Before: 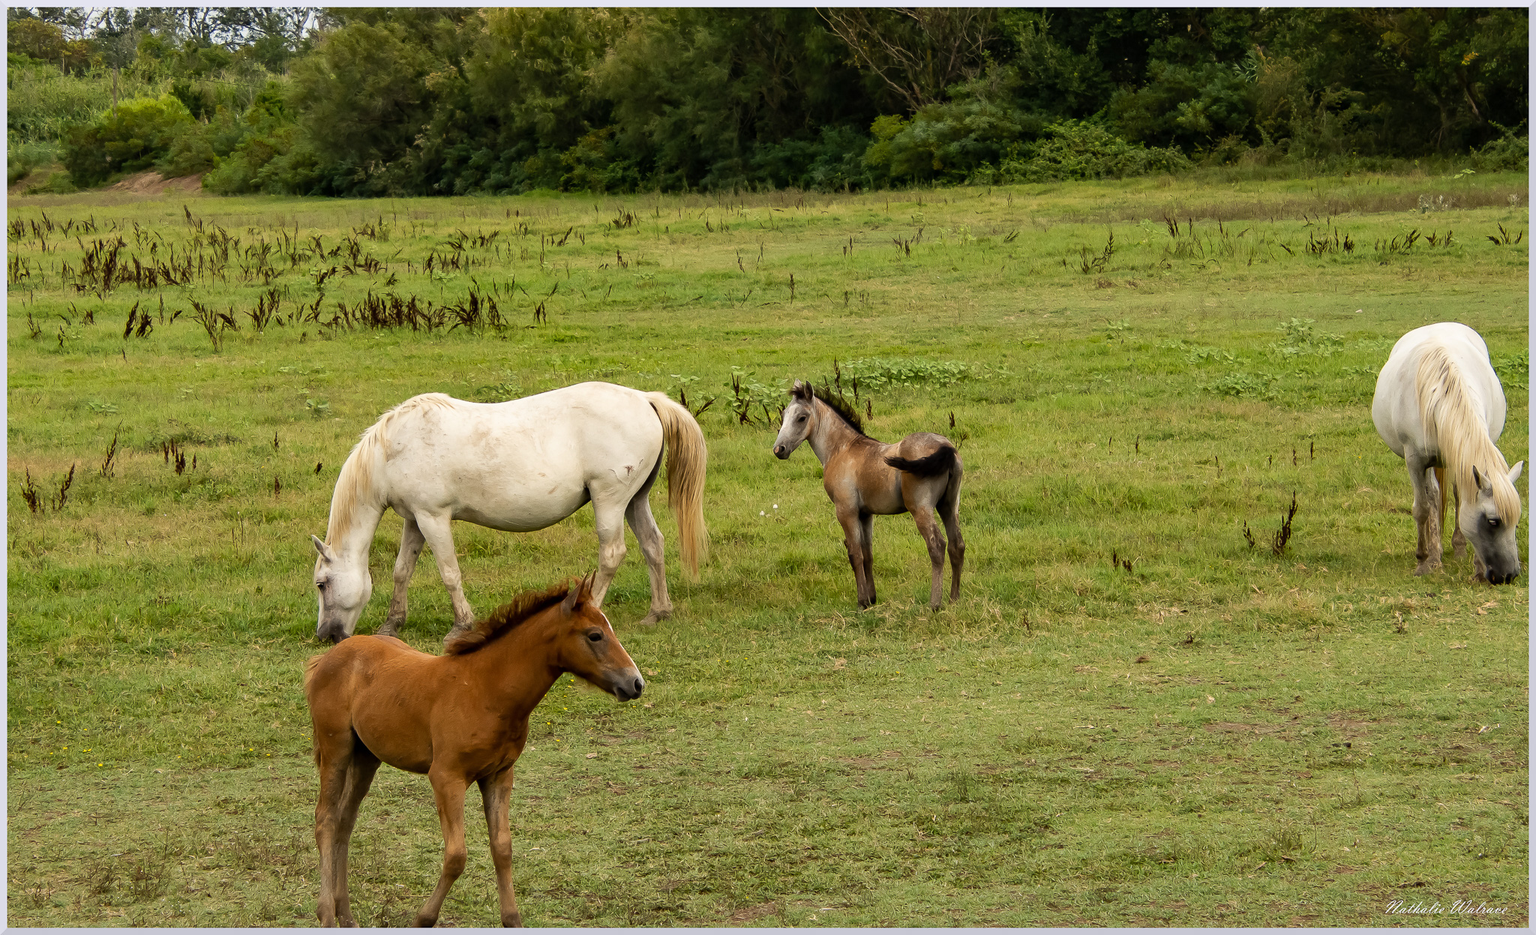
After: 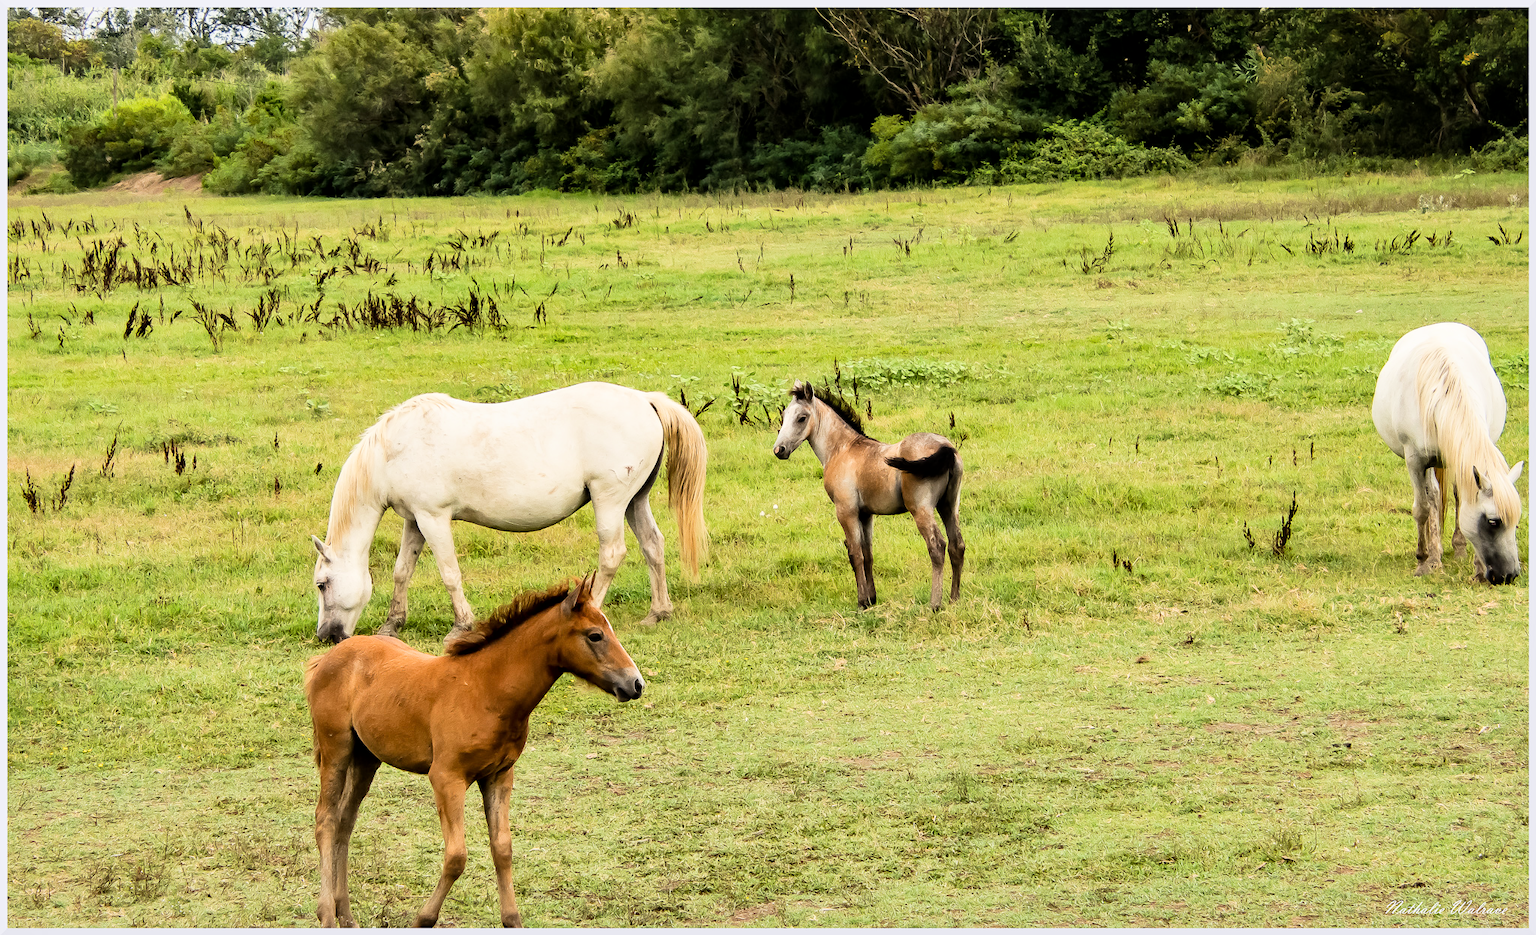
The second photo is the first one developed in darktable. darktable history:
filmic rgb: black relative exposure -7.5 EV, white relative exposure 5 EV, hardness 3.31, contrast 1.3, contrast in shadows safe
local contrast: mode bilateral grid, contrast 20, coarseness 50, detail 120%, midtone range 0.2
exposure: black level correction 0, exposure 1.1 EV, compensate highlight preservation false
